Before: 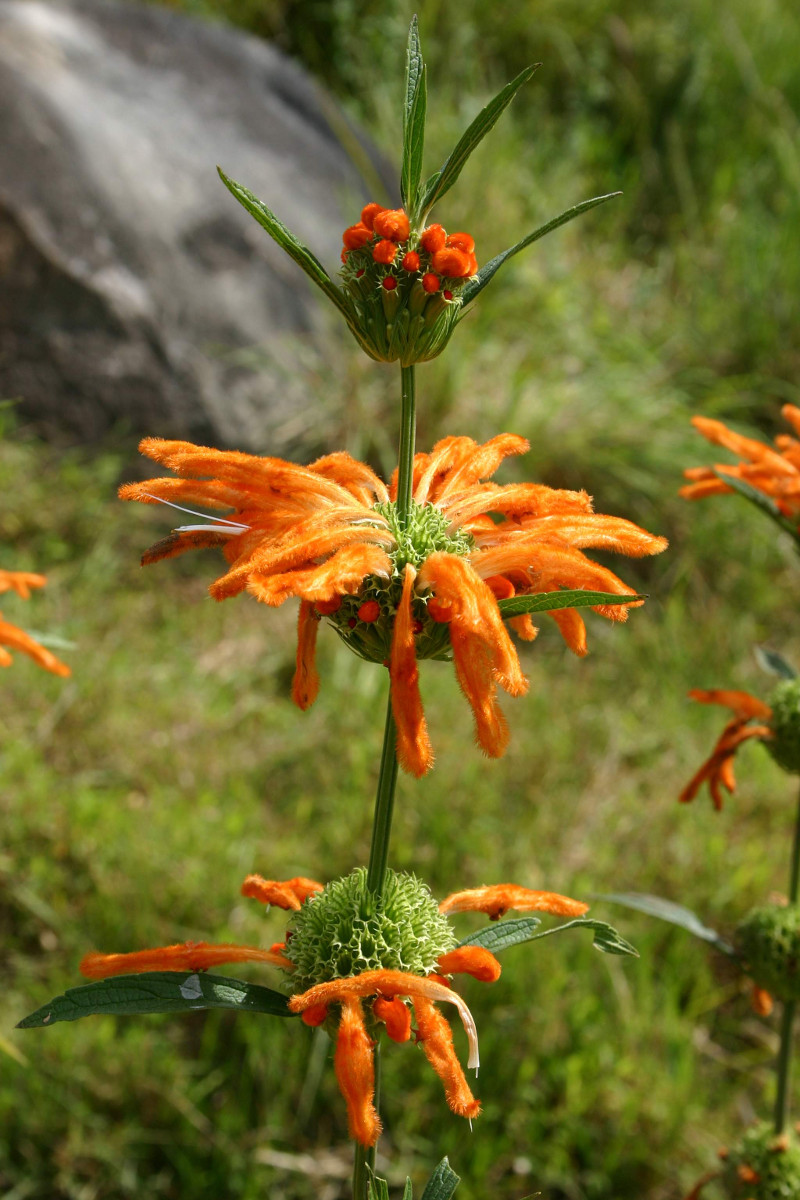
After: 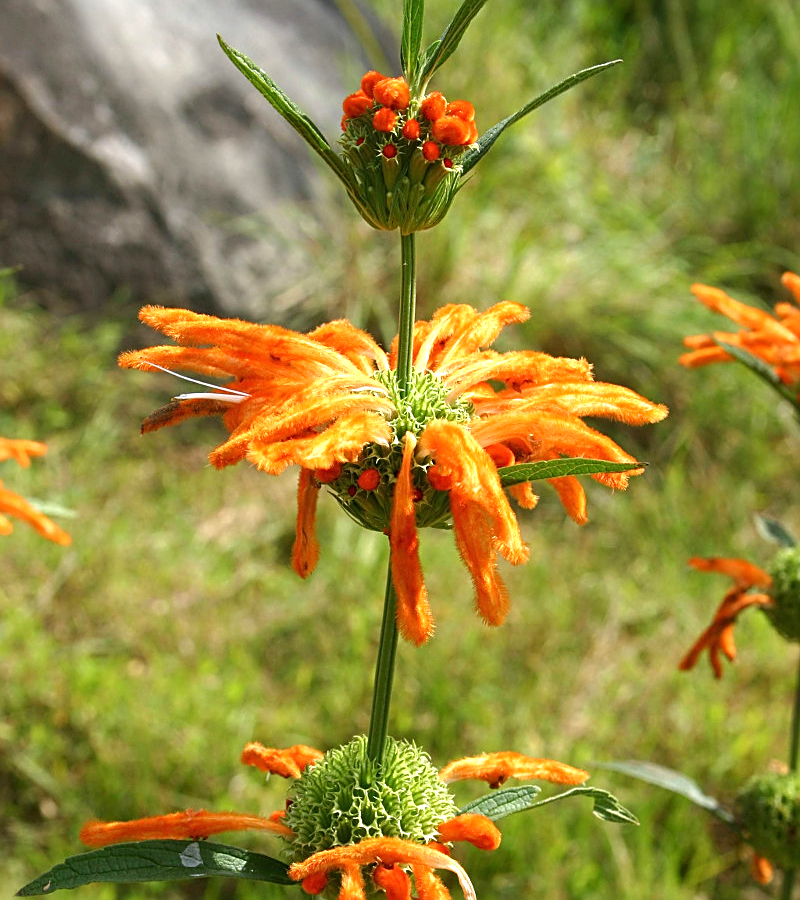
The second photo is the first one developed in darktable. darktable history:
sharpen: on, module defaults
crop: top 11.038%, bottom 13.962%
exposure: black level correction 0, exposure 0.68 EV, compensate exposure bias true, compensate highlight preservation false
